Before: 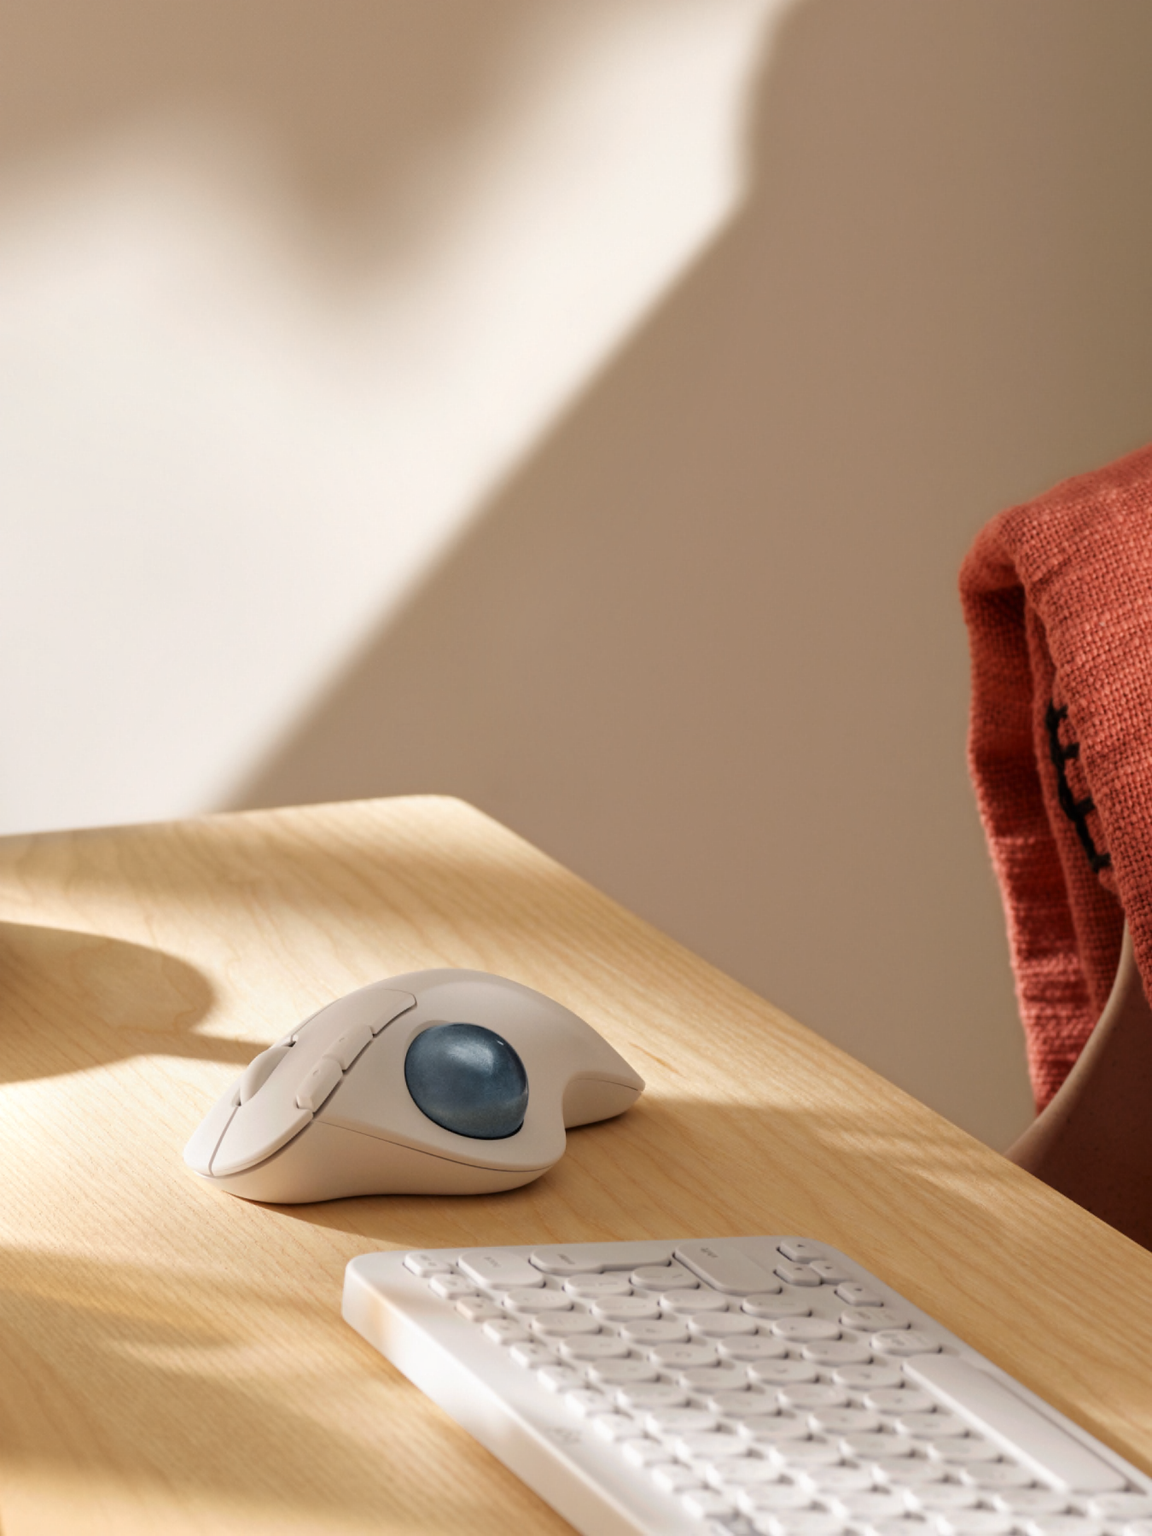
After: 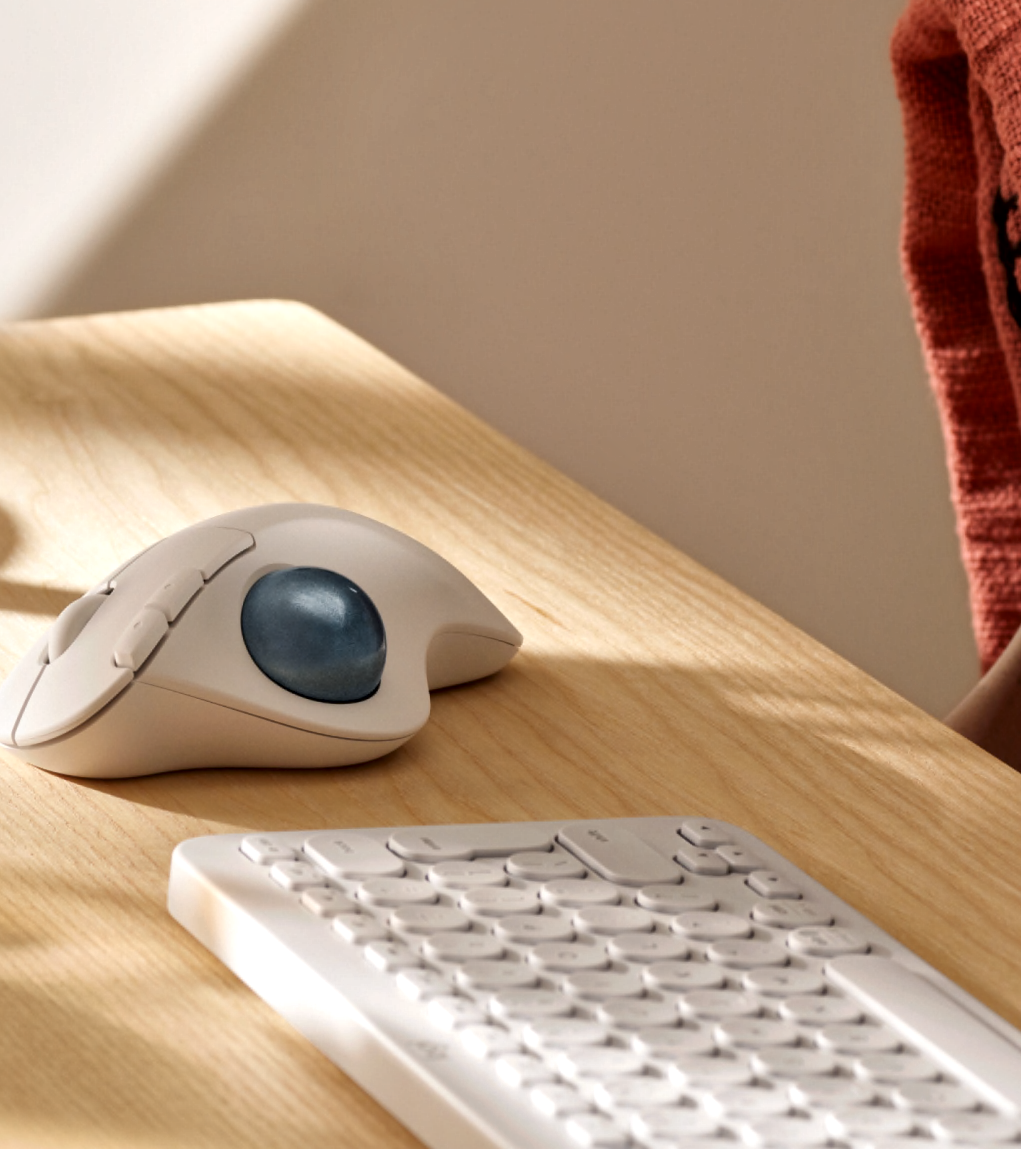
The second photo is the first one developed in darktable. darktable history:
local contrast: mode bilateral grid, contrast 20, coarseness 50, detail 159%, midtone range 0.2
crop and rotate: left 17.299%, top 35.115%, right 7.015%, bottom 1.024%
